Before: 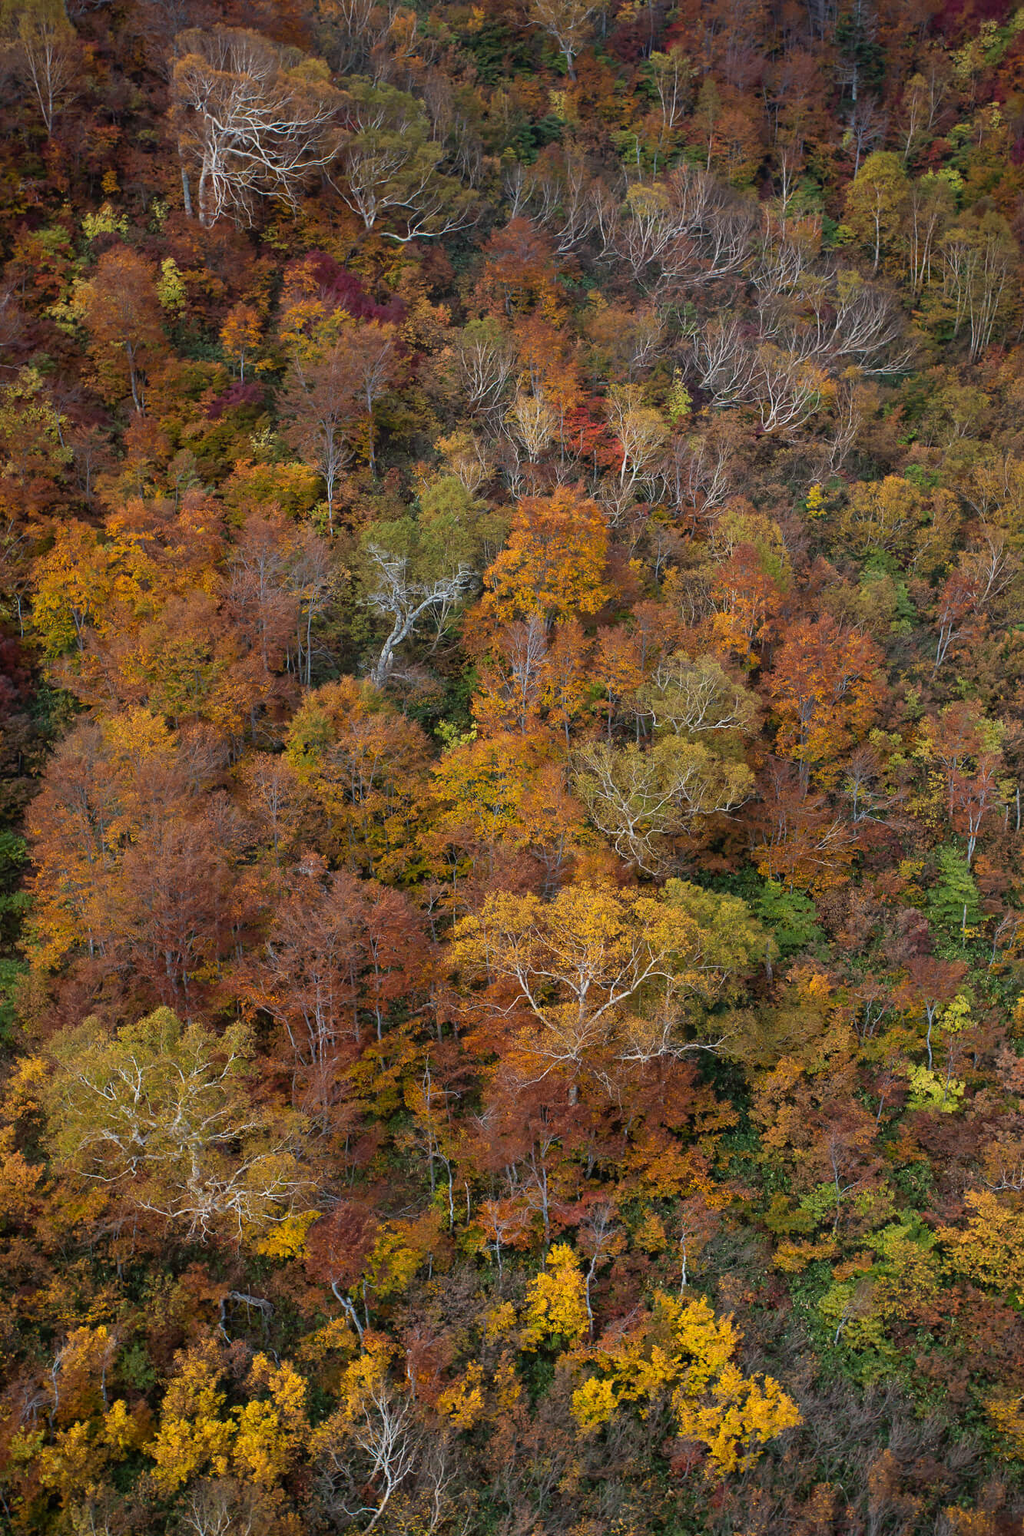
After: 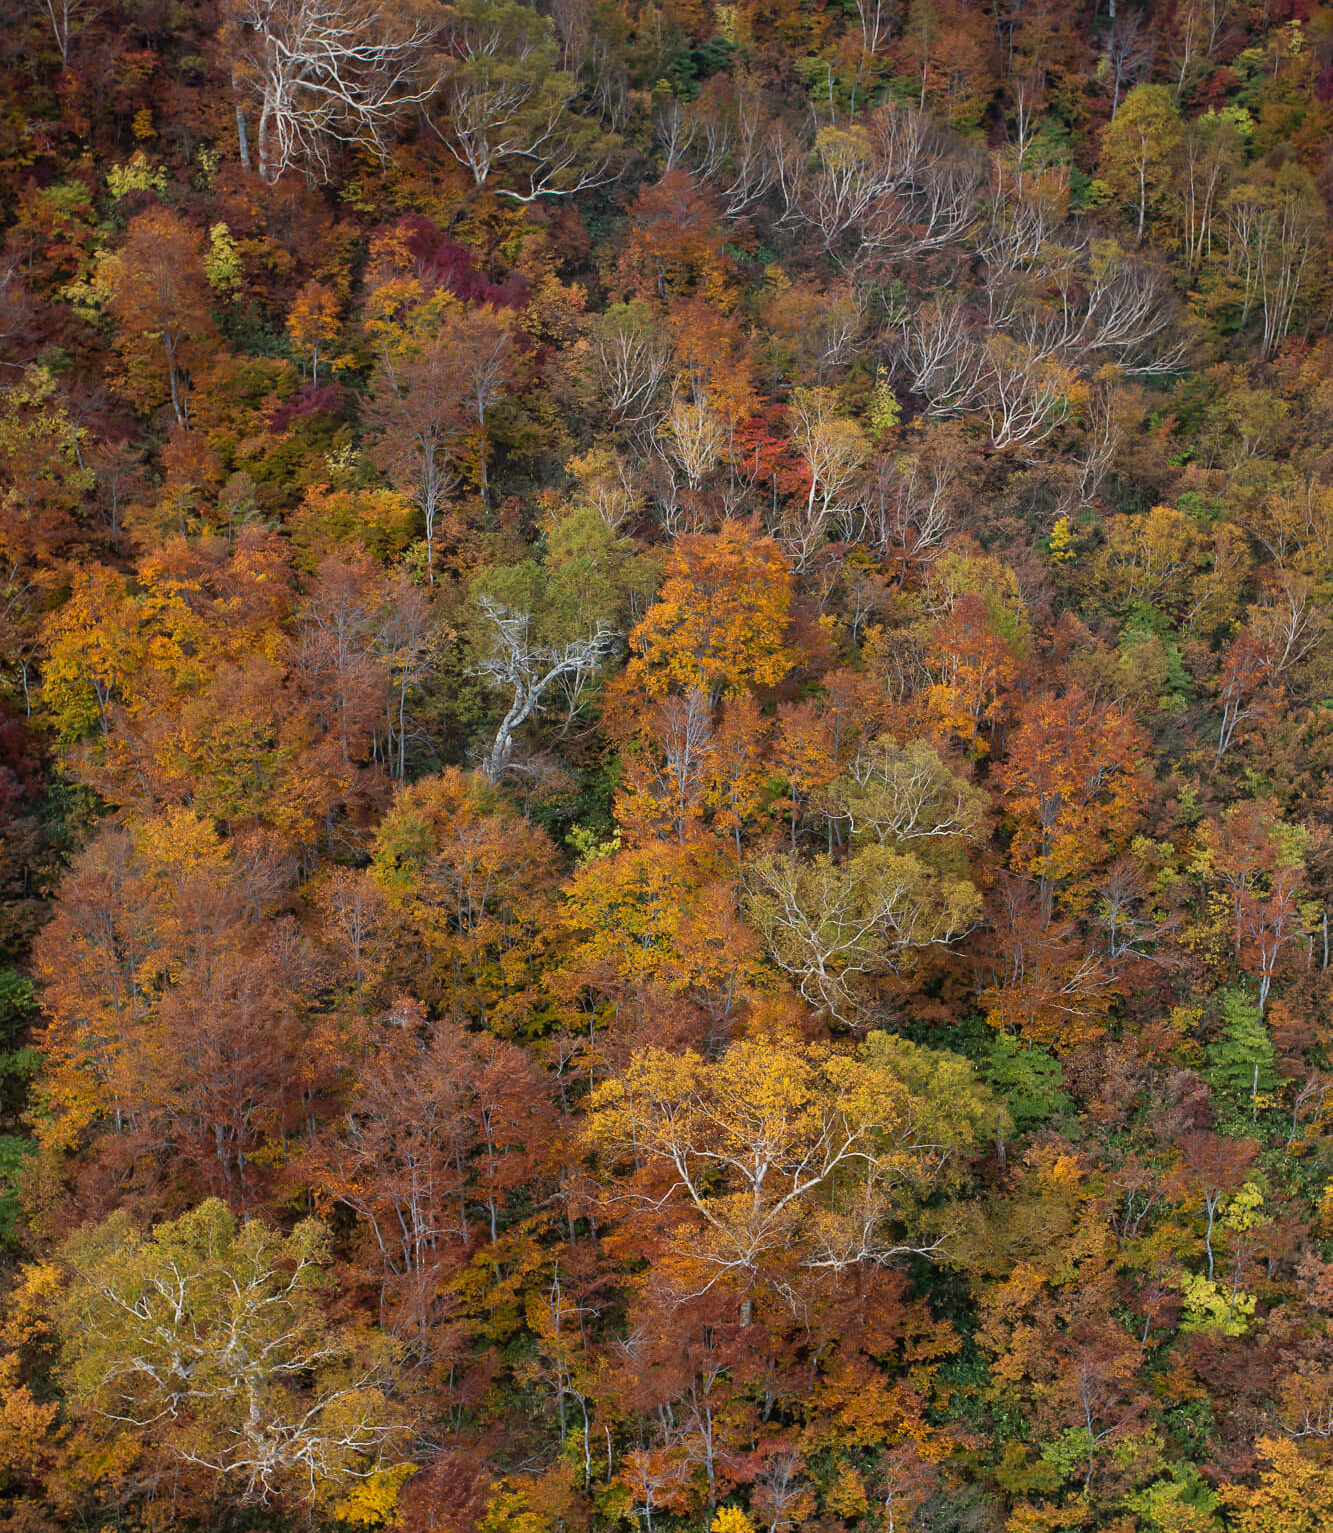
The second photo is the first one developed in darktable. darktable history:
crop: top 5.667%, bottom 17.637%
exposure: exposure 0.081 EV, compensate highlight preservation false
